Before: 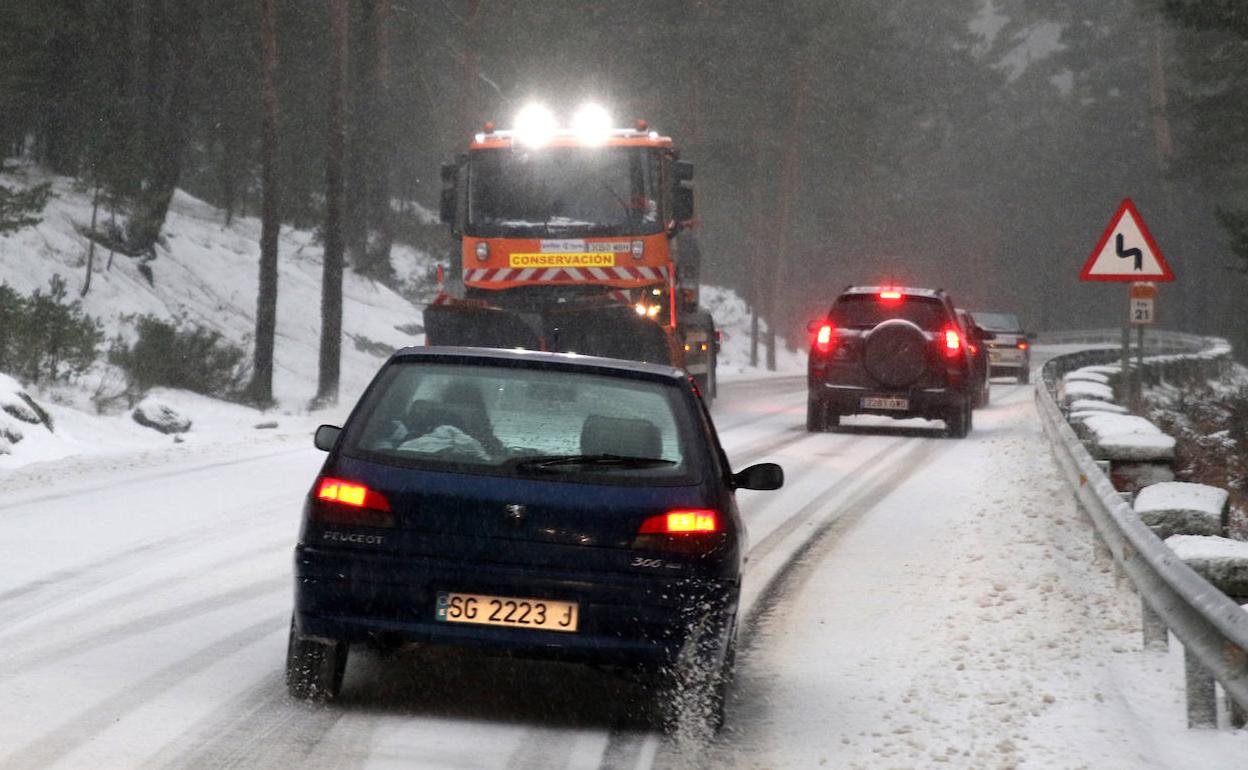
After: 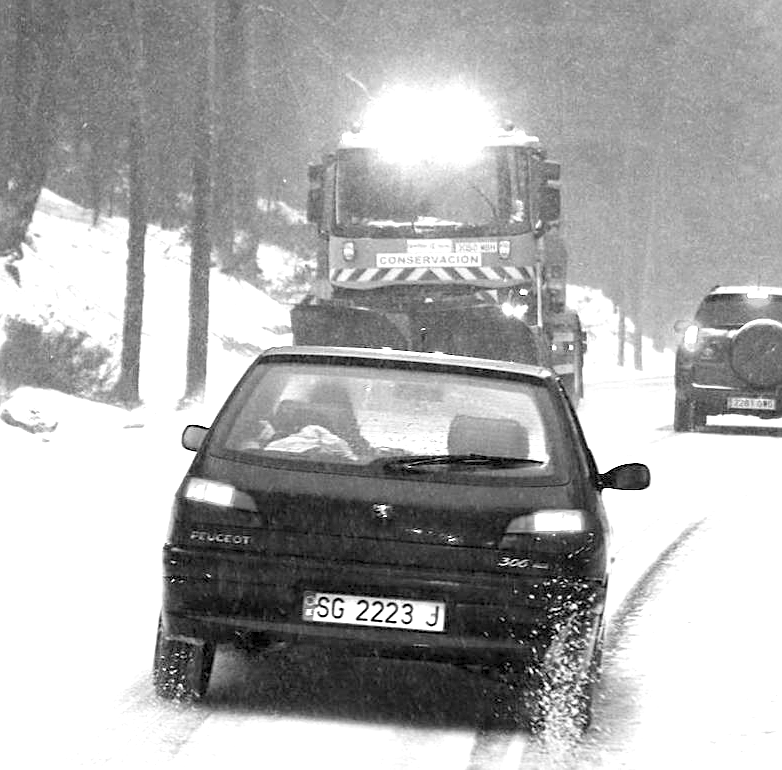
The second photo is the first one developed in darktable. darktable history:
color balance rgb: perceptual saturation grading › global saturation 19.843%, perceptual brilliance grading › global brilliance 11.383%
exposure: exposure 1.094 EV, compensate highlight preservation false
crop: left 10.697%, right 26.573%
sharpen: on, module defaults
color calibration: output gray [0.31, 0.36, 0.33, 0], x 0.37, y 0.382, temperature 4318.25 K
contrast brightness saturation: contrast 0.069, brightness 0.175, saturation 0.396
